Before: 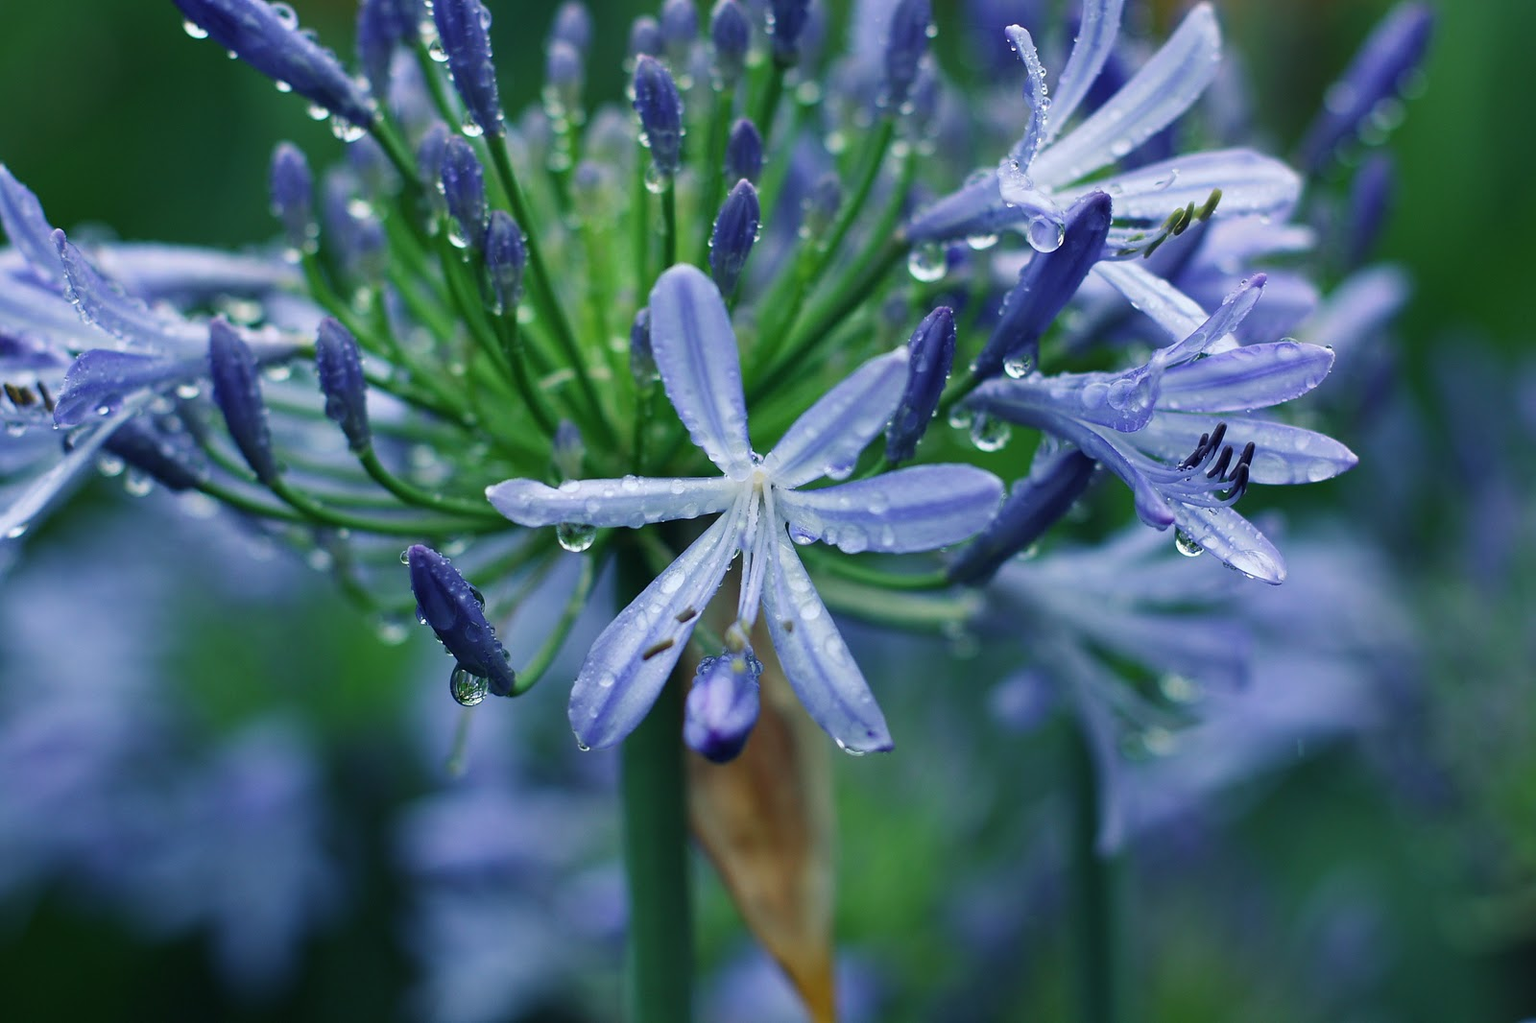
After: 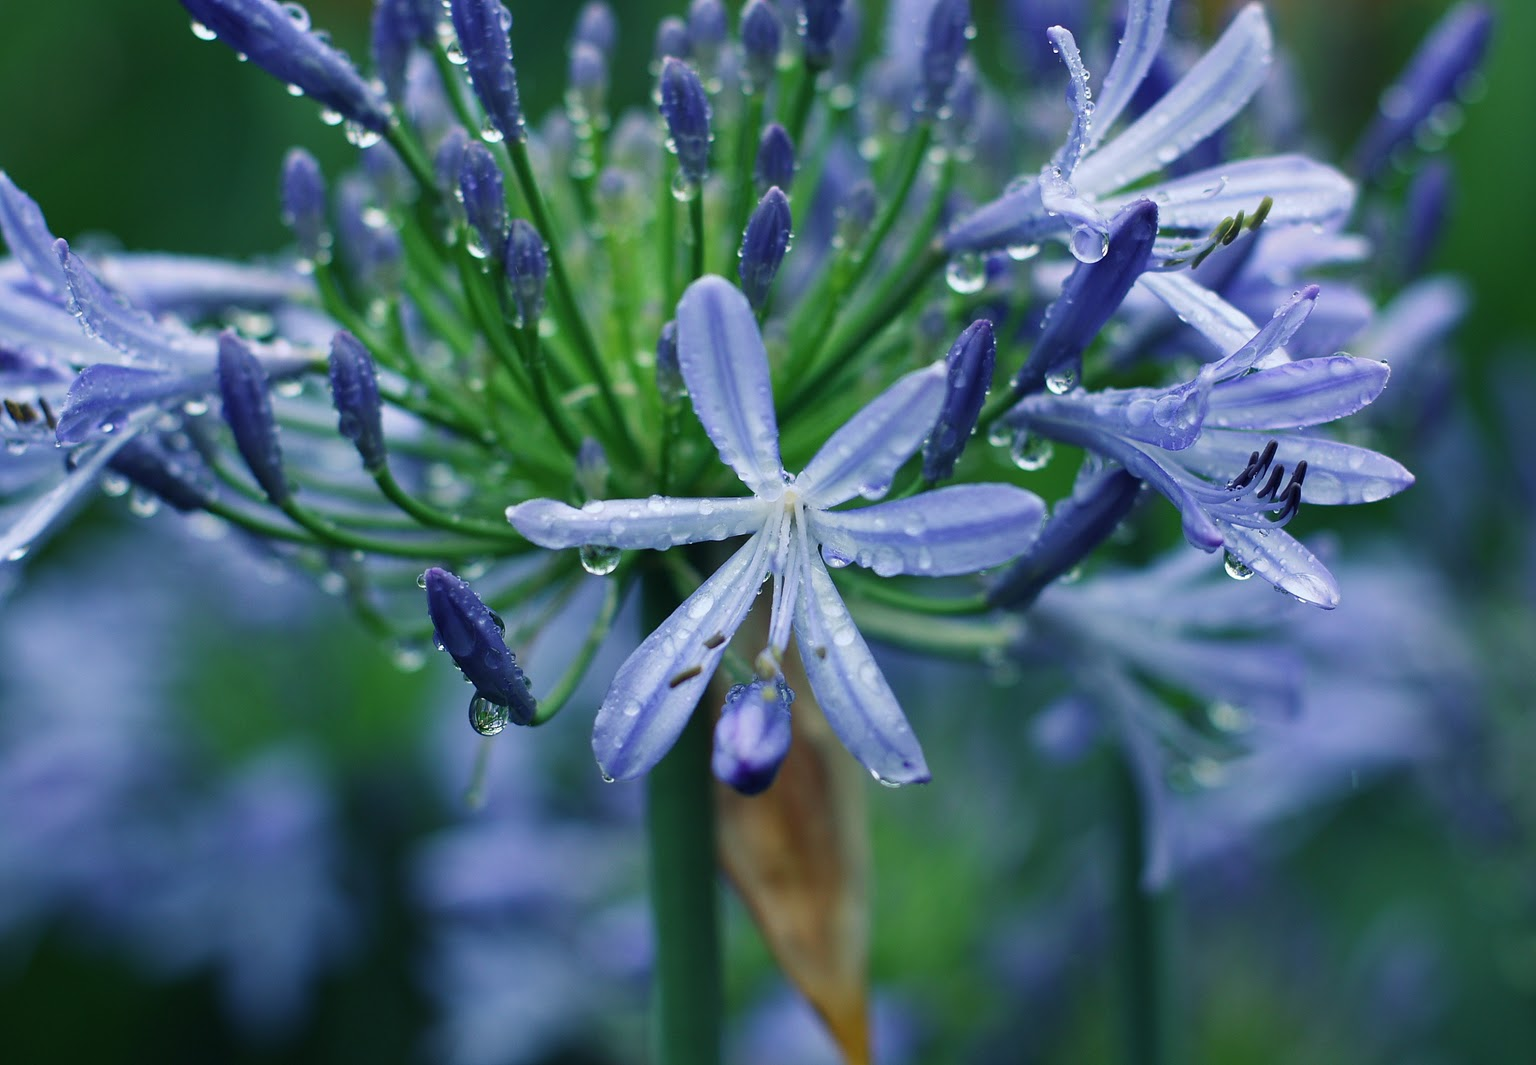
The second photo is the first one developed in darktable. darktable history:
crop: right 3.967%, bottom 0.04%
